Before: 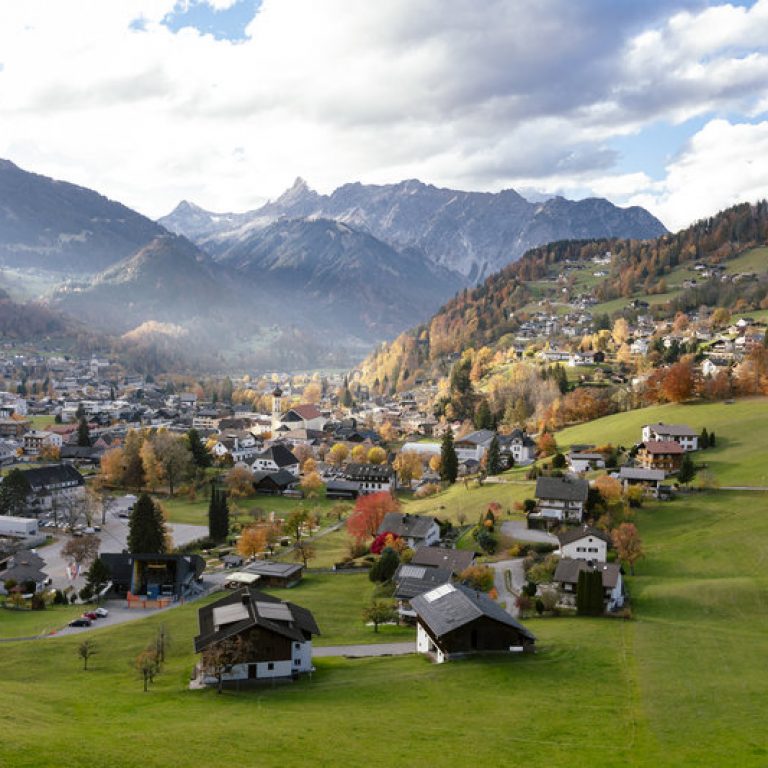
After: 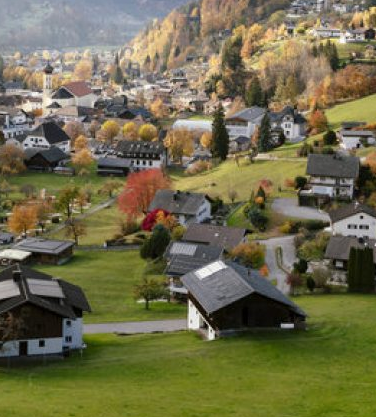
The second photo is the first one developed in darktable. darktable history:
shadows and highlights: low approximation 0.01, soften with gaussian
crop: left 29.823%, top 42.093%, right 21.215%, bottom 3.49%
